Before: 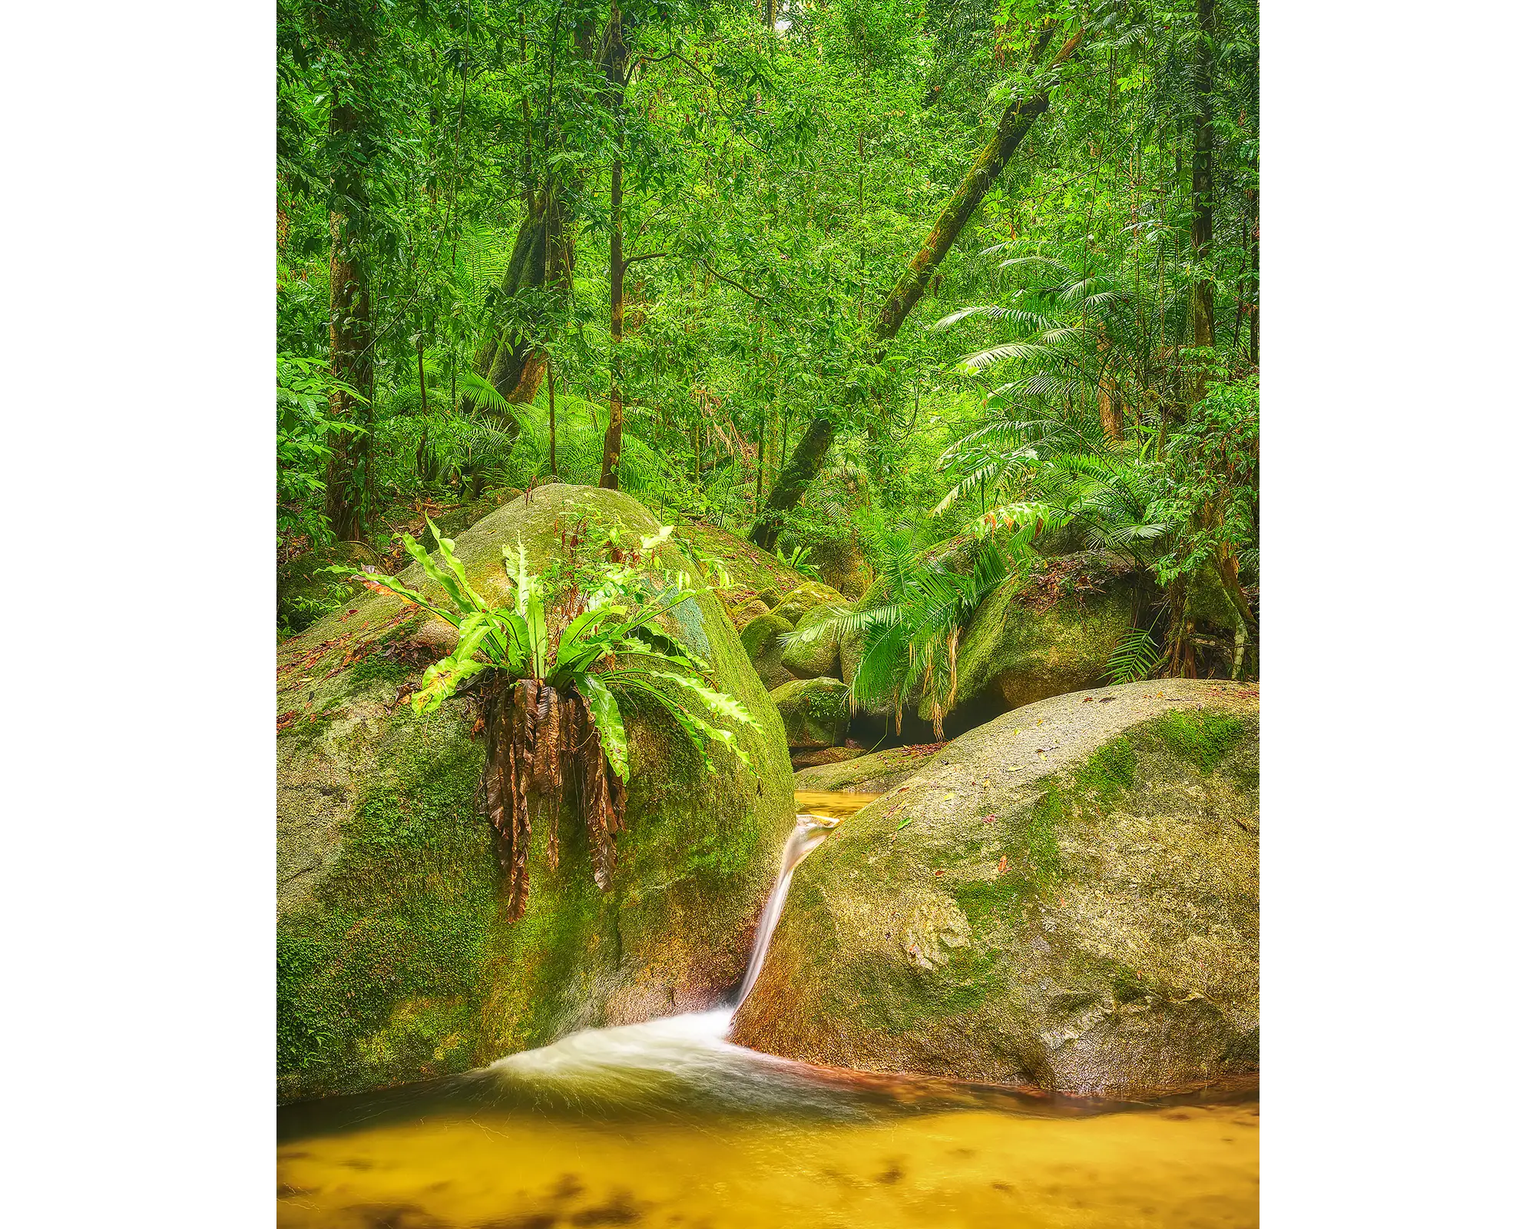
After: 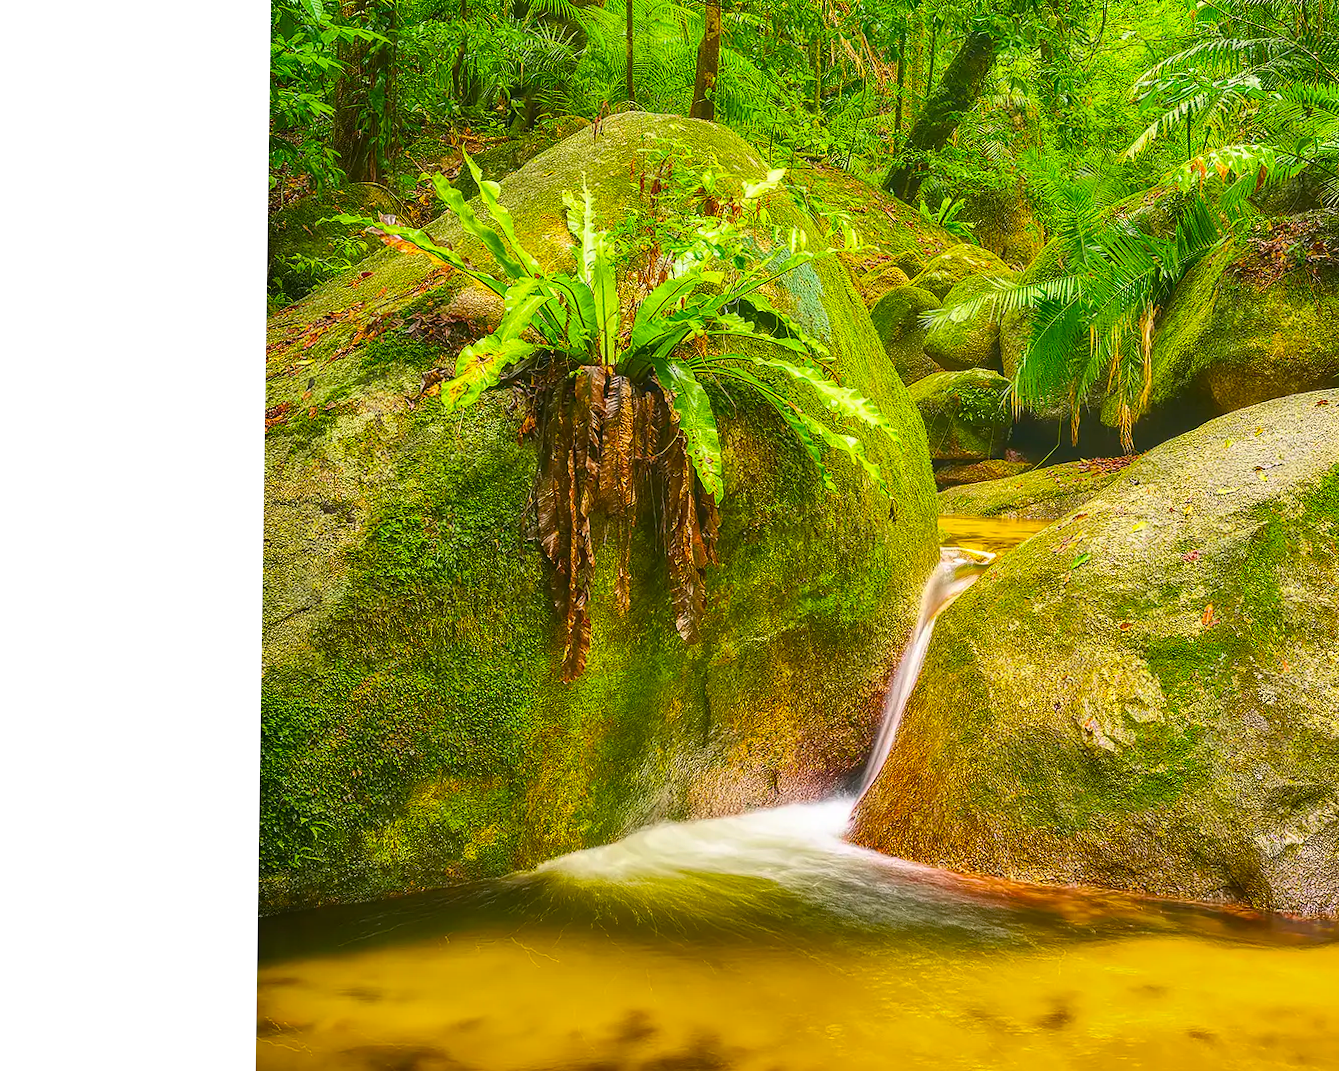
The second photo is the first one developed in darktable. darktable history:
crop and rotate: angle -0.82°, left 3.85%, top 31.828%, right 27.992%
color balance rgb: perceptual saturation grading › global saturation 25%, global vibrance 20%
